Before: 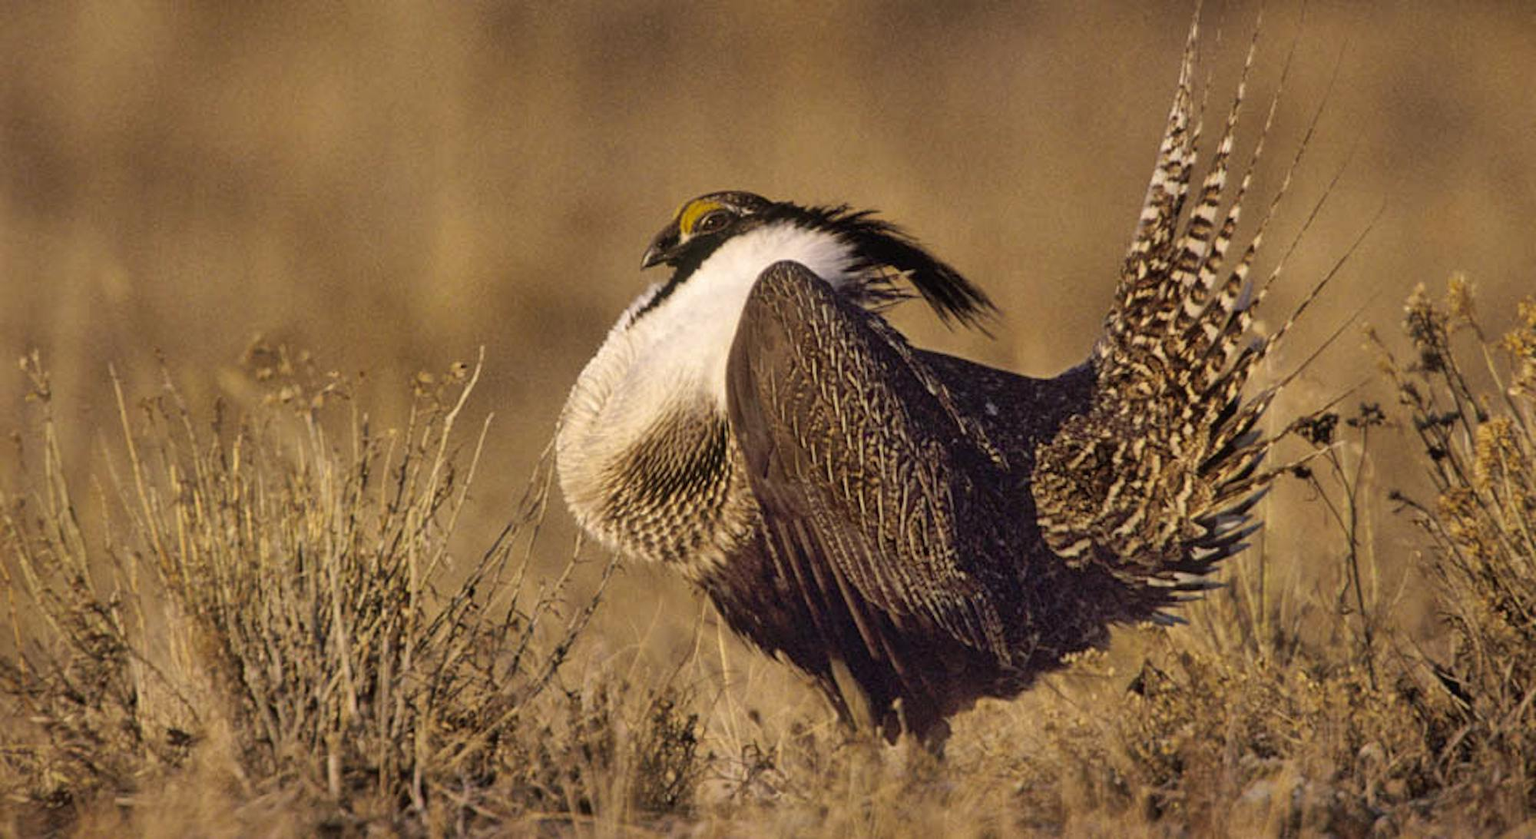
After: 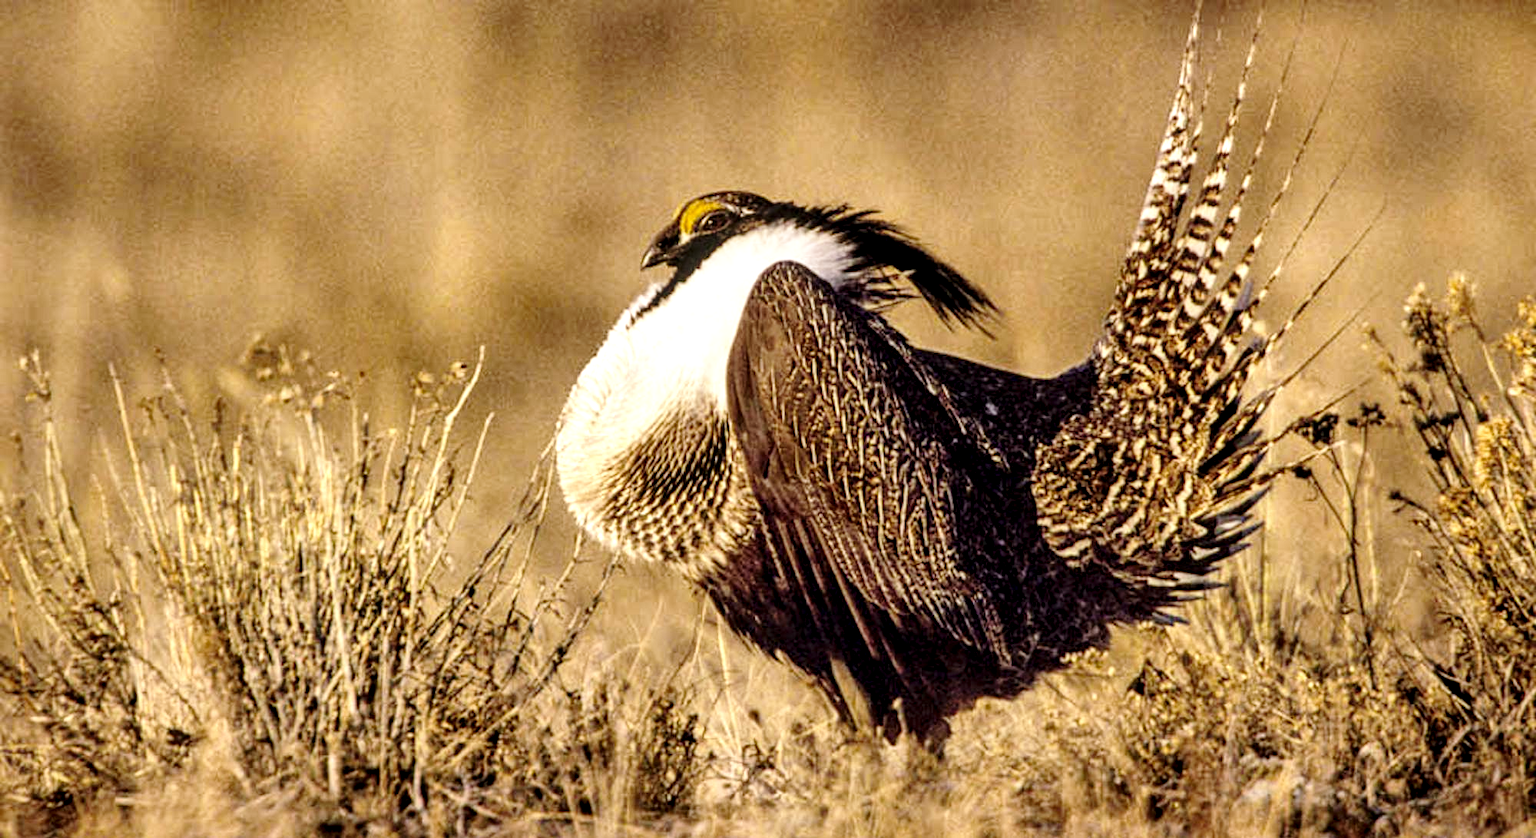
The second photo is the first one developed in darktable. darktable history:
tone equalizer: edges refinement/feathering 500, mask exposure compensation -1.57 EV, preserve details no
base curve: curves: ch0 [(0, 0) (0.028, 0.03) (0.121, 0.232) (0.46, 0.748) (0.859, 0.968) (1, 1)], preserve colors none
local contrast: highlights 60%, shadows 59%, detail 160%
